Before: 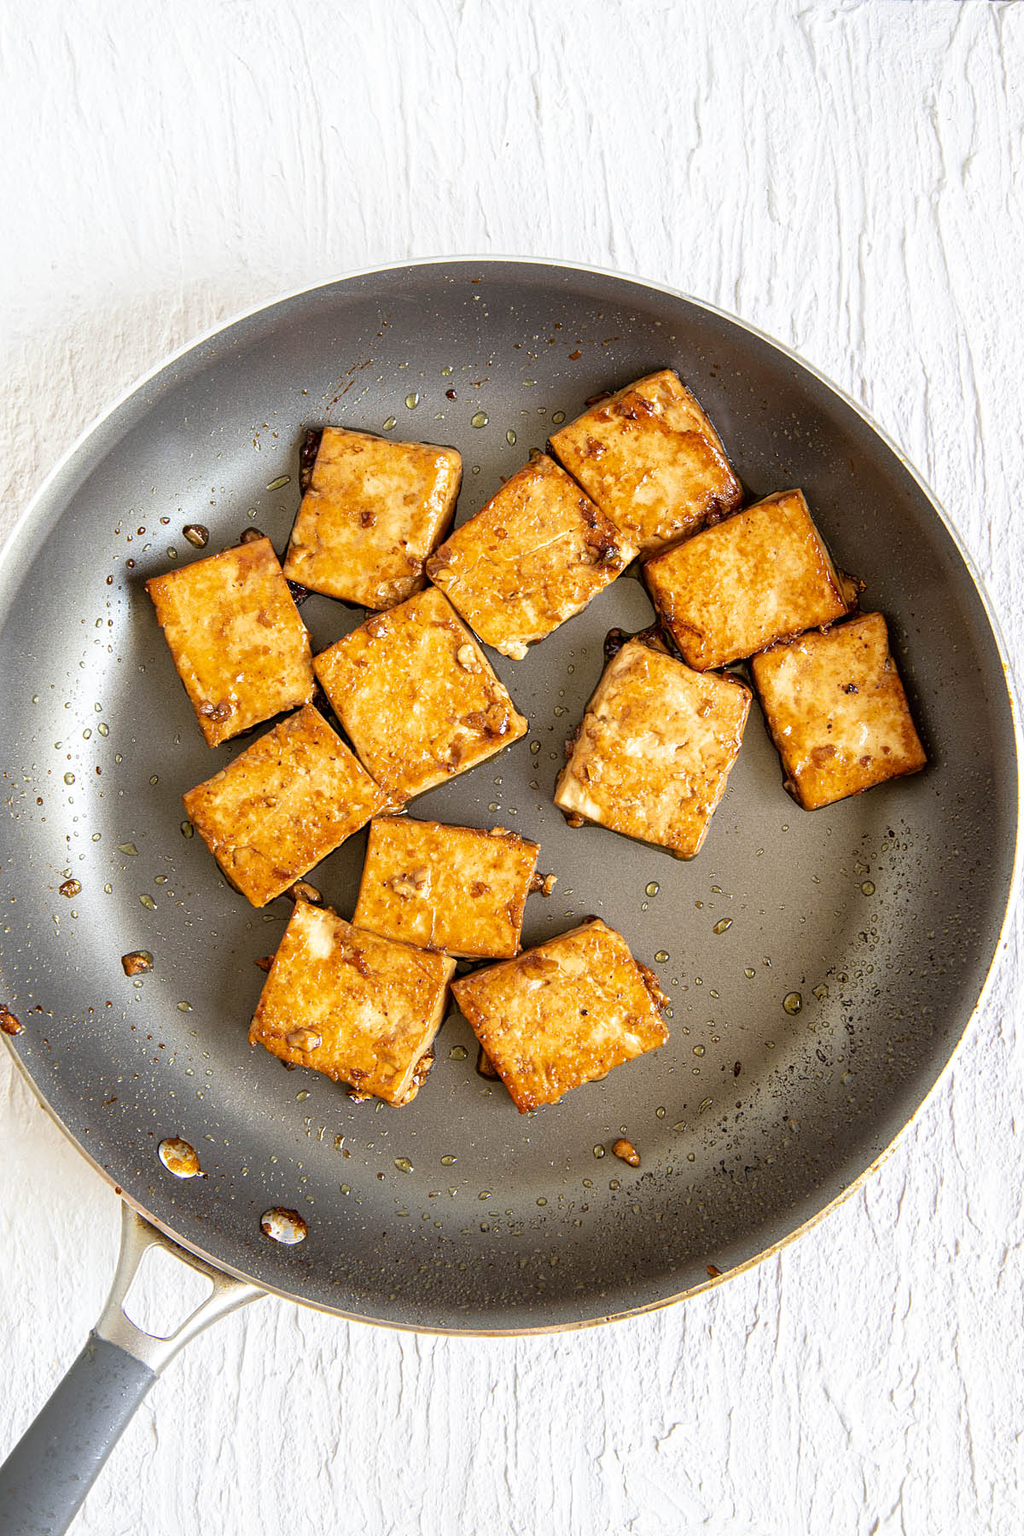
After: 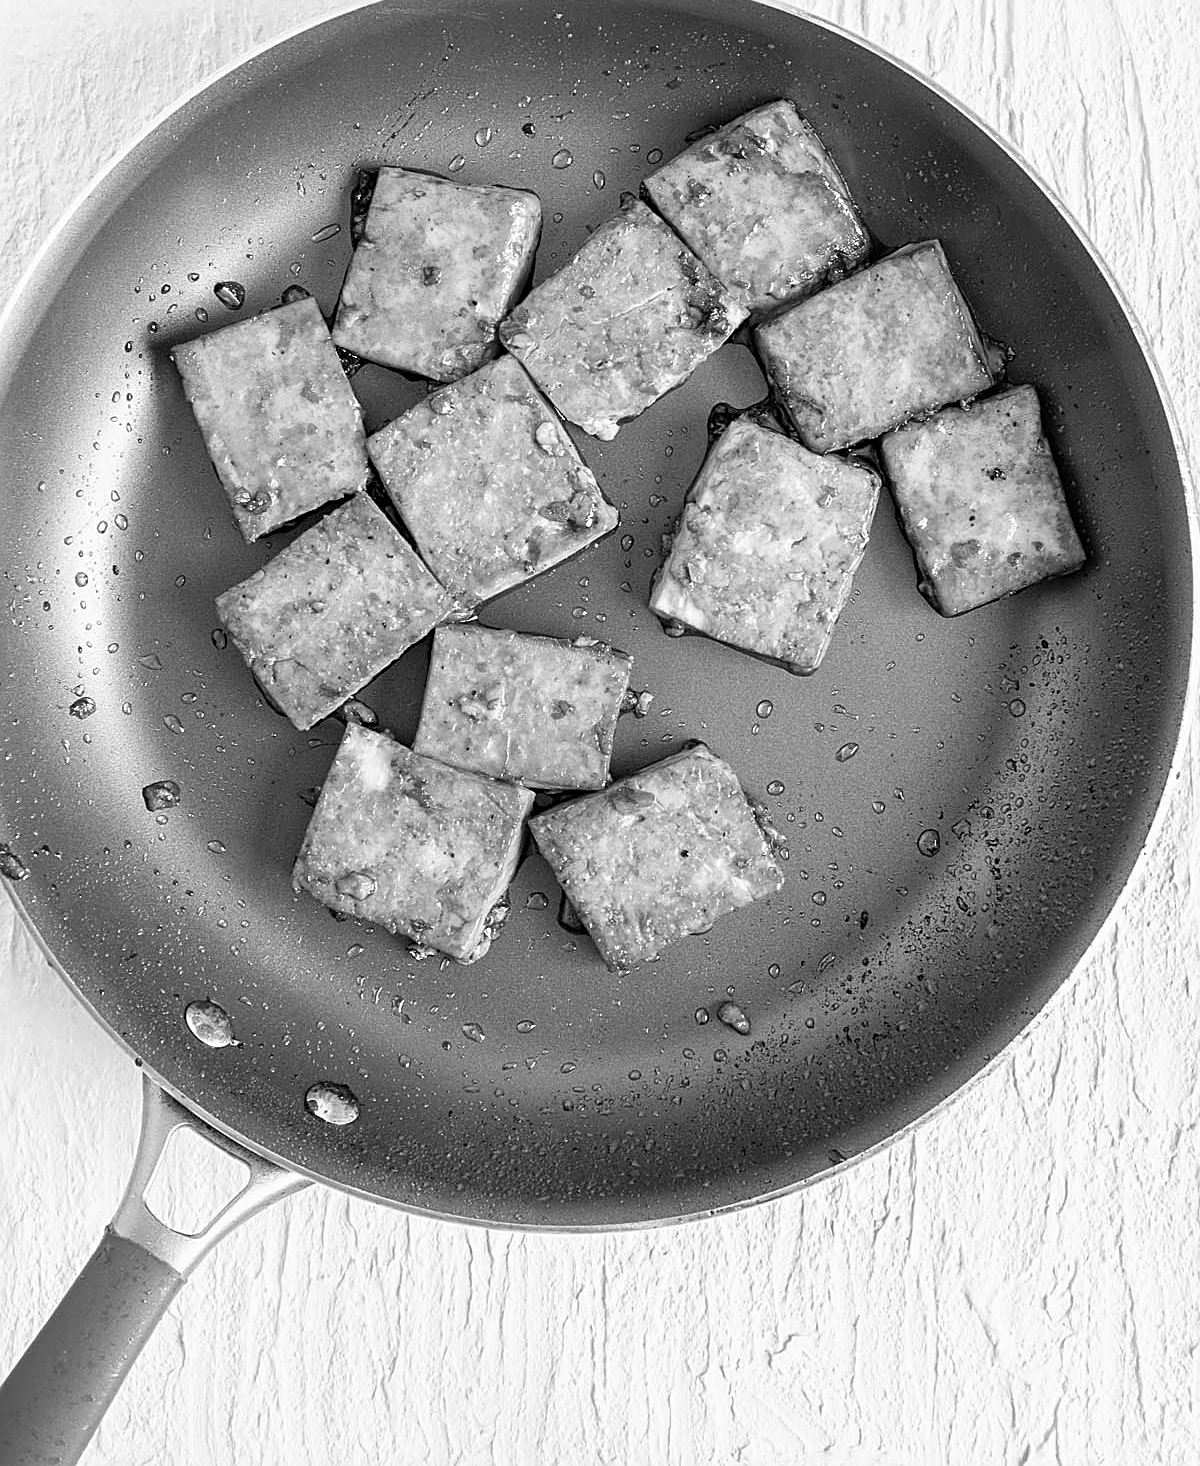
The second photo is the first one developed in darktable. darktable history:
crop and rotate: top 18.507%
sharpen: on, module defaults
monochrome: a -6.99, b 35.61, size 1.4
